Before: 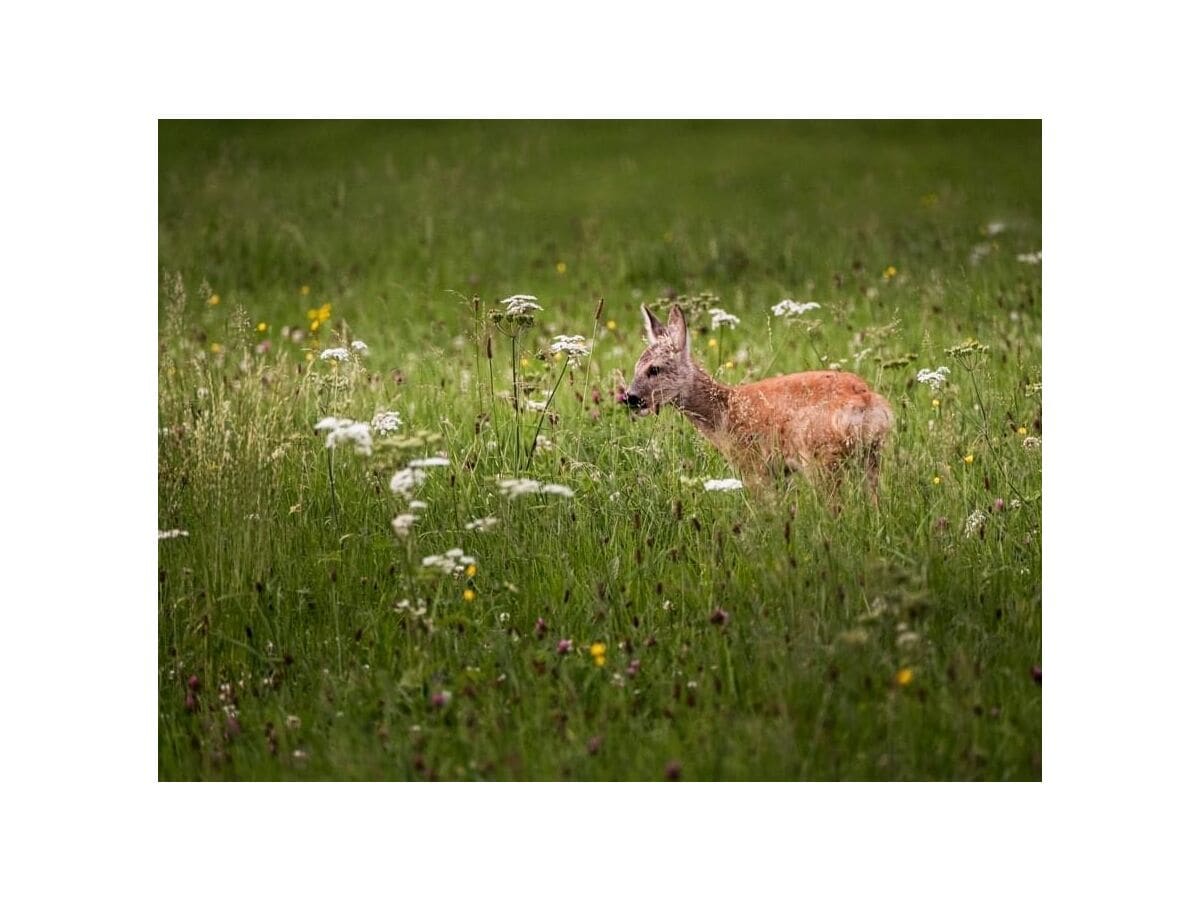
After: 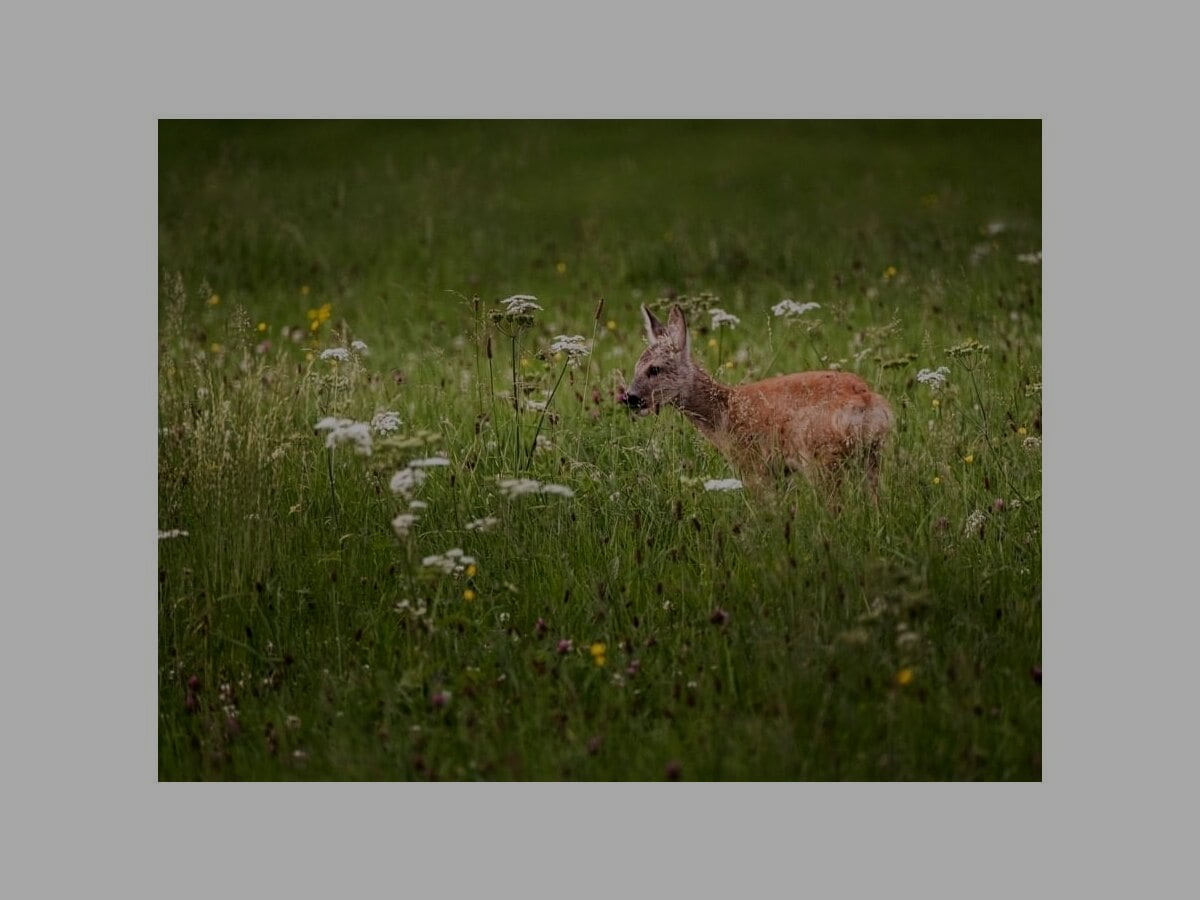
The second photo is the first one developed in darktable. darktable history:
exposure: exposure -1.376 EV, compensate highlight preservation false
